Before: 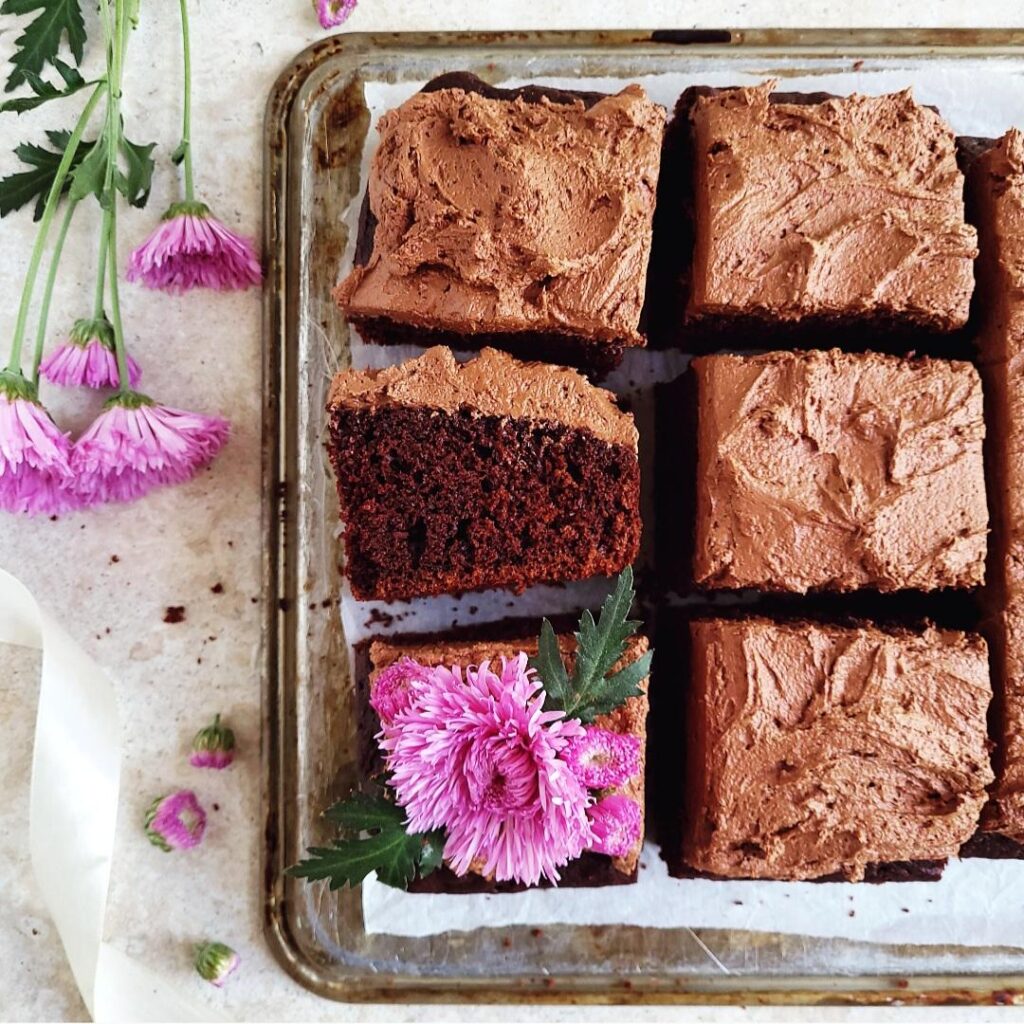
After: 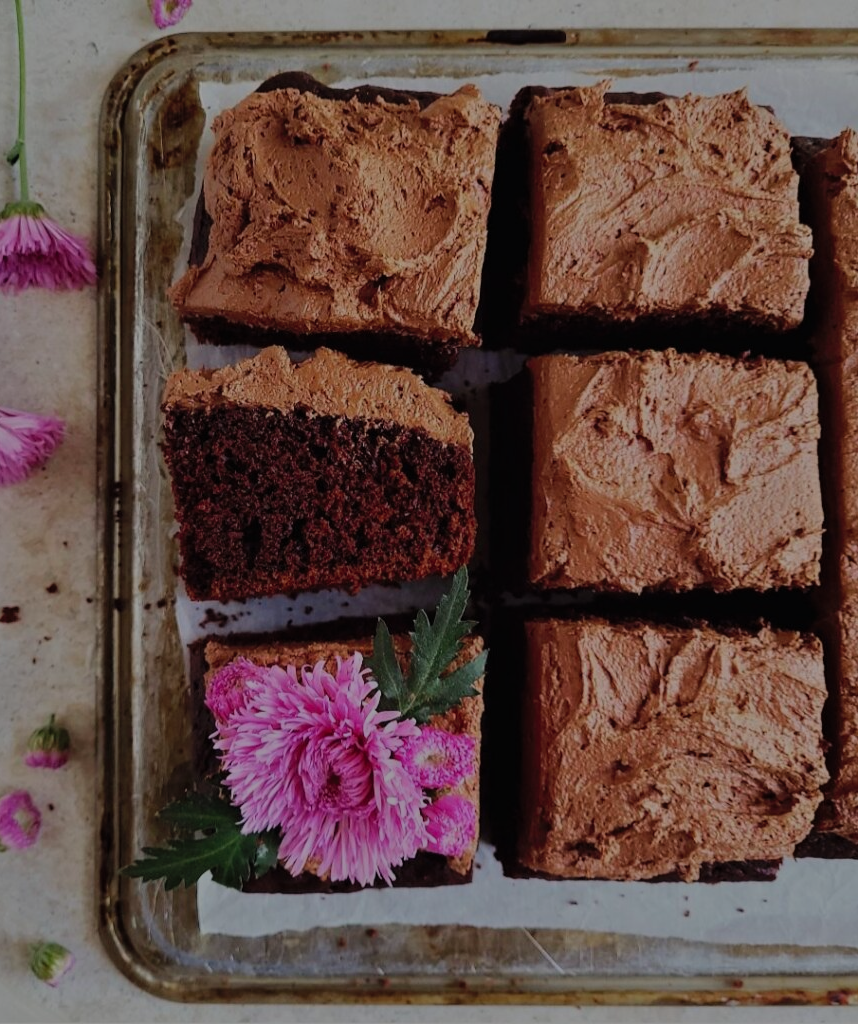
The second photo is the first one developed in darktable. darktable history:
crop: left 16.145%
tone equalizer: -8 EV -2 EV, -7 EV -2 EV, -6 EV -2 EV, -5 EV -2 EV, -4 EV -2 EV, -3 EV -2 EV, -2 EV -2 EV, -1 EV -1.63 EV, +0 EV -2 EV
contrast brightness saturation: brightness 0.09, saturation 0.19
